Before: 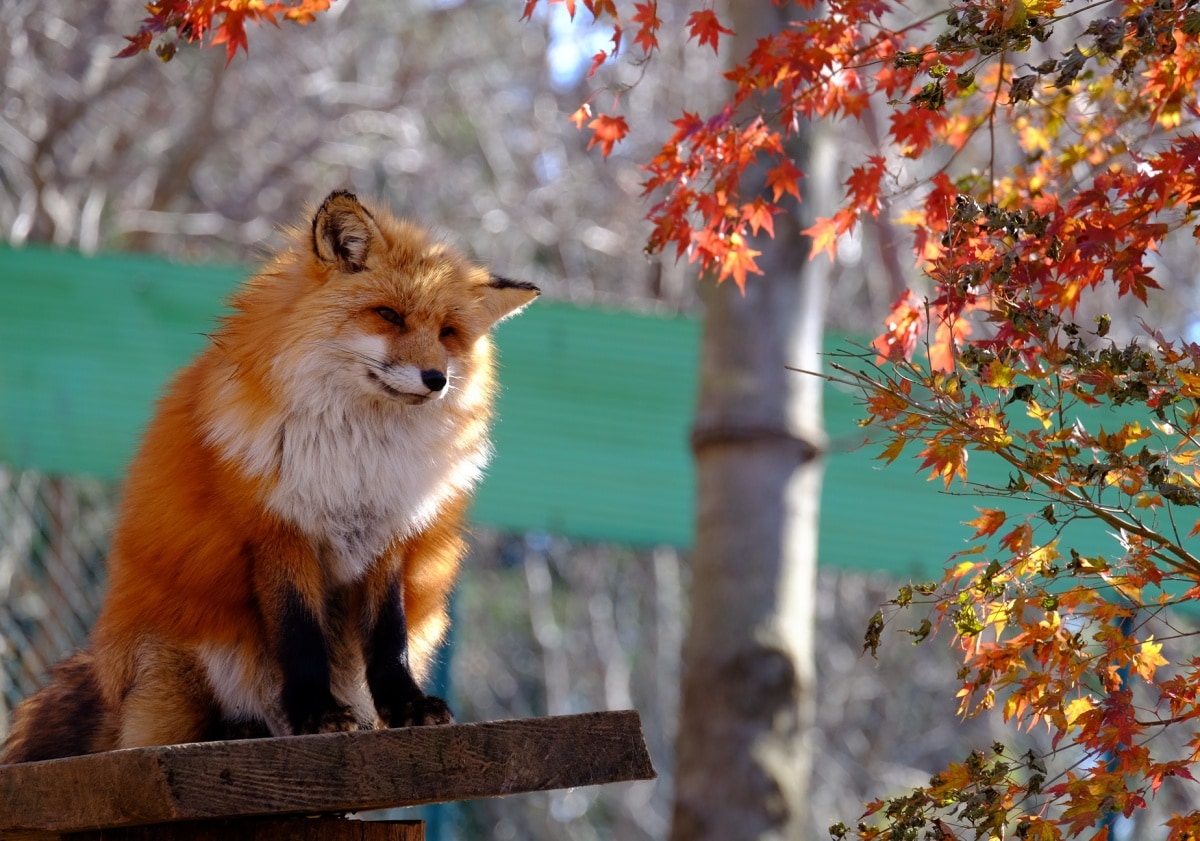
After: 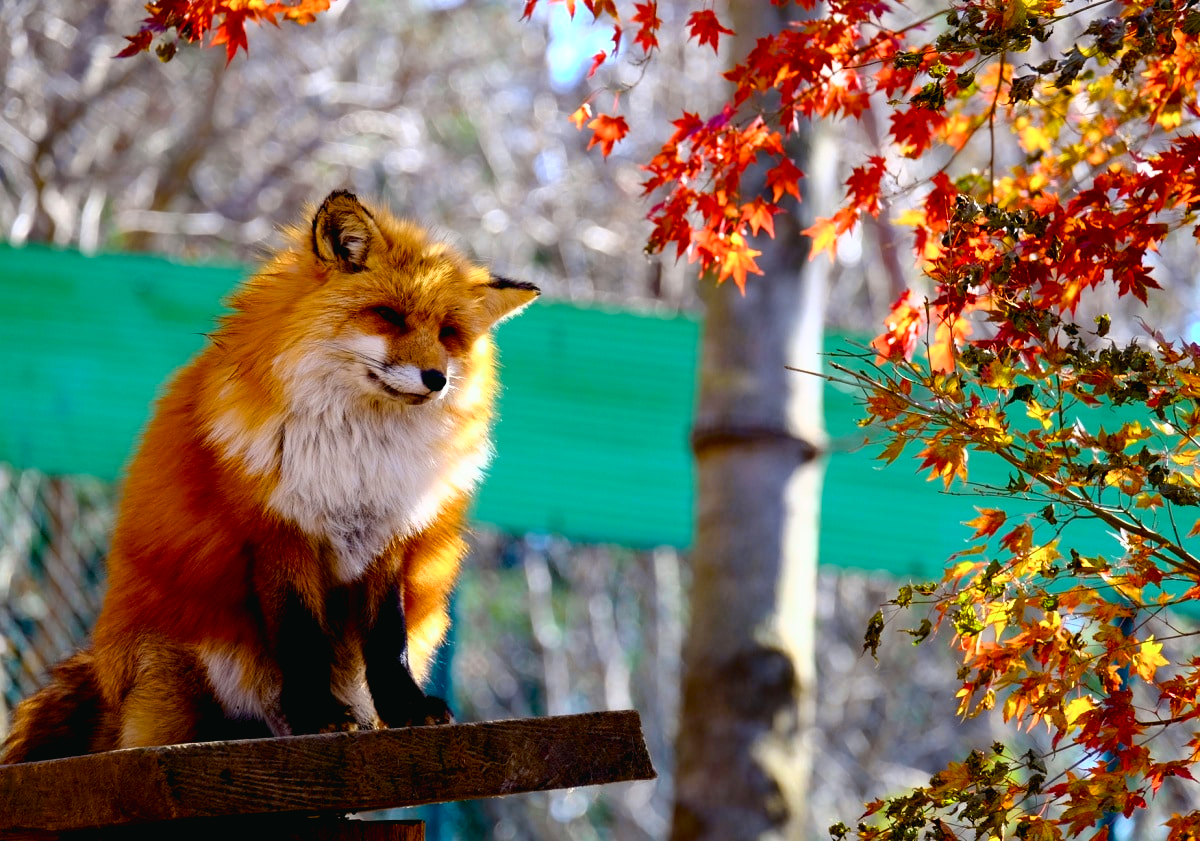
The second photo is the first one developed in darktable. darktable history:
tone curve: curves: ch0 [(0, 0.018) (0.162, 0.128) (0.434, 0.478) (0.667, 0.785) (0.819, 0.943) (1, 0.991)]; ch1 [(0, 0) (0.402, 0.36) (0.476, 0.449) (0.506, 0.505) (0.523, 0.518) (0.582, 0.586) (0.641, 0.668) (0.7, 0.741) (1, 1)]; ch2 [(0, 0) (0.416, 0.403) (0.483, 0.472) (0.503, 0.505) (0.521, 0.519) (0.547, 0.561) (0.597, 0.643) (0.699, 0.759) (0.997, 0.858)], color space Lab, independent channels
color balance rgb: perceptual saturation grading › global saturation 30%, global vibrance 10%
exposure: black level correction 0.009, compensate highlight preservation false
